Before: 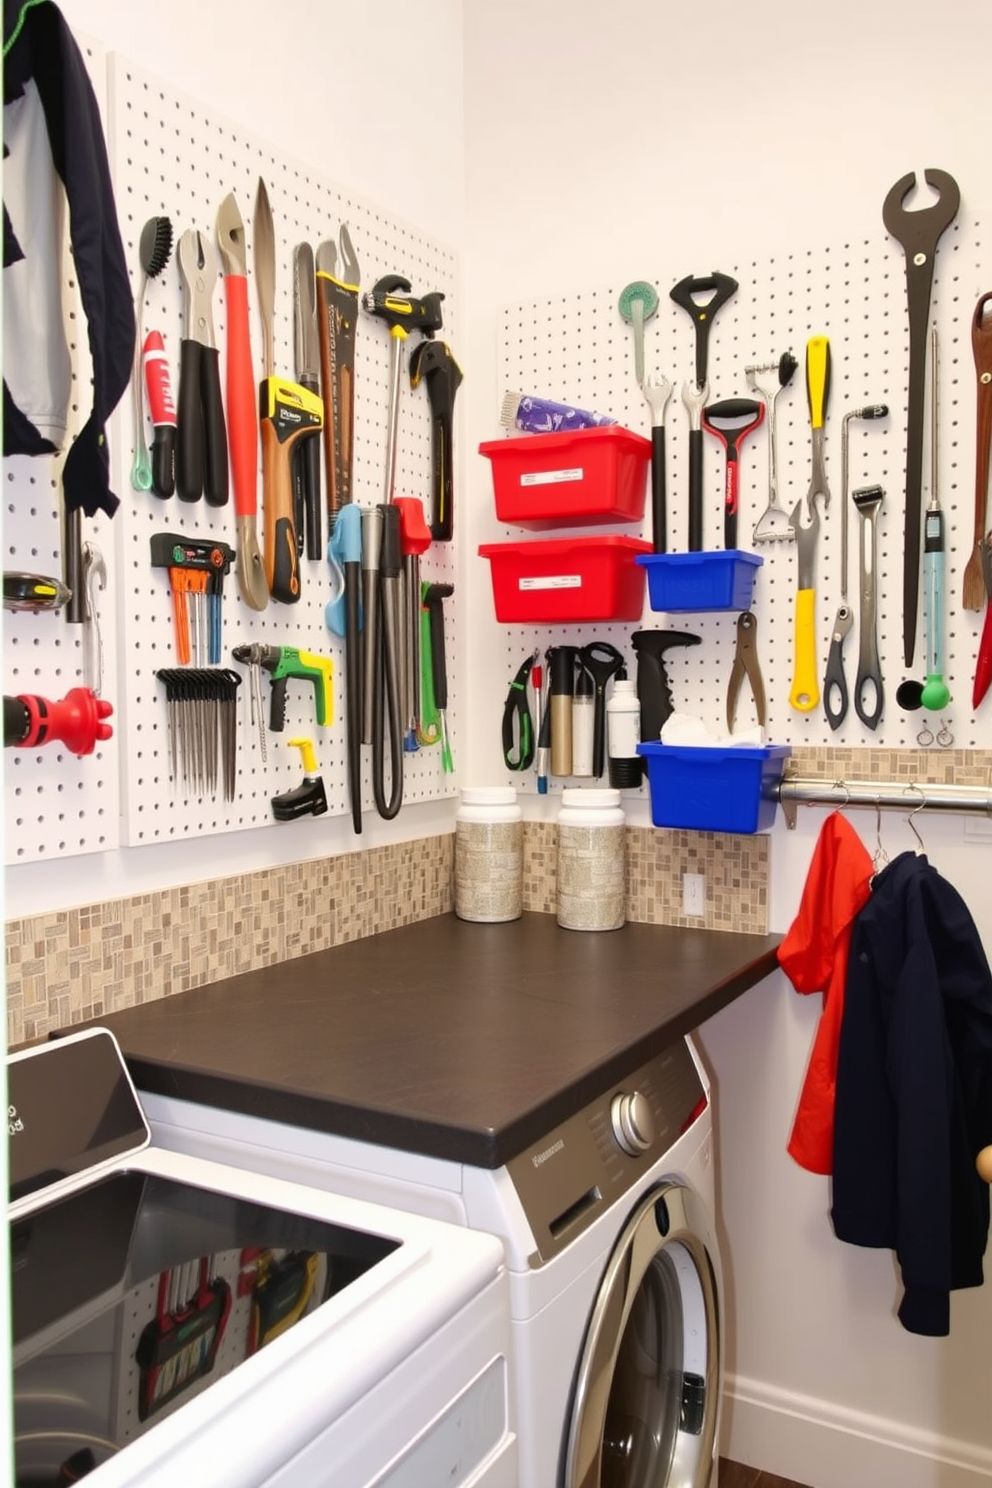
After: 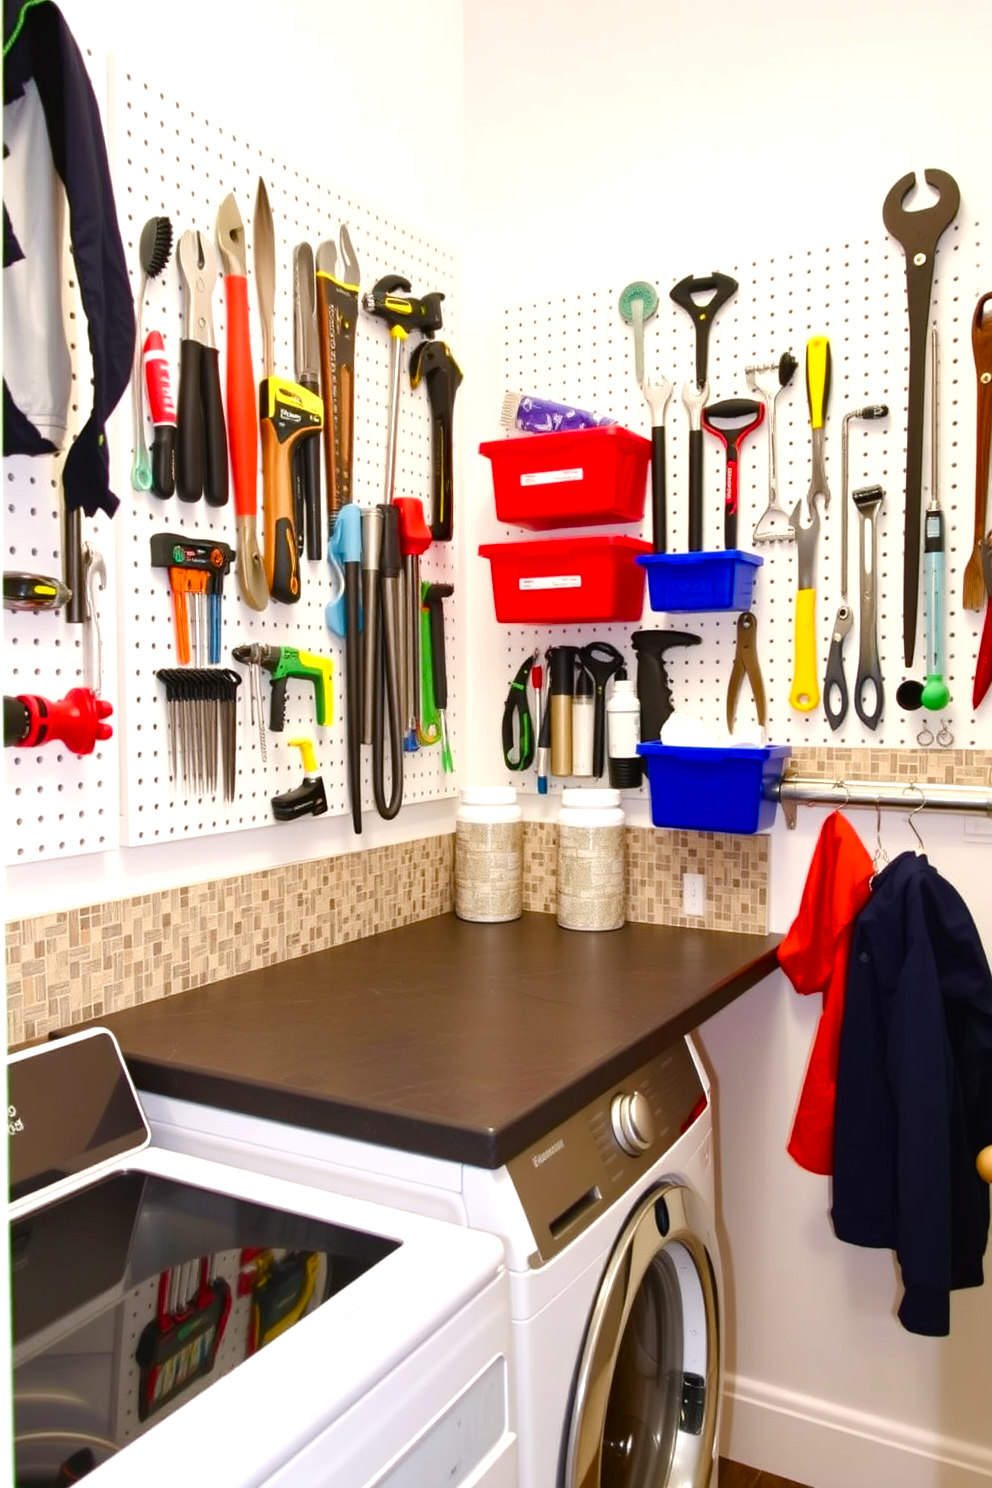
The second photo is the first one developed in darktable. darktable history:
color balance rgb: linear chroma grading › global chroma 8.976%, perceptual saturation grading › global saturation 40.205%, perceptual saturation grading › highlights -50.063%, perceptual saturation grading › shadows 30.784%, perceptual brilliance grading › highlights 10.093%, perceptual brilliance grading › mid-tones 4.784%
